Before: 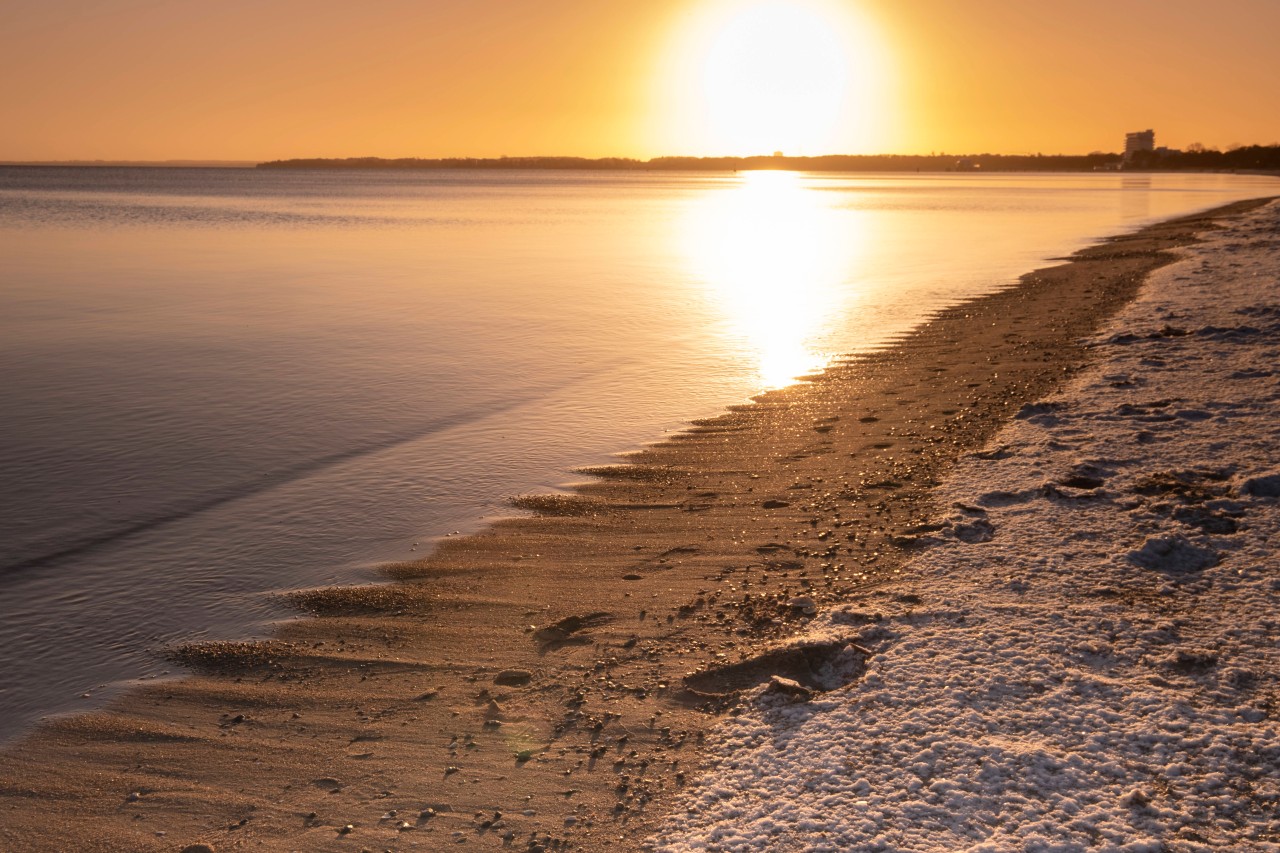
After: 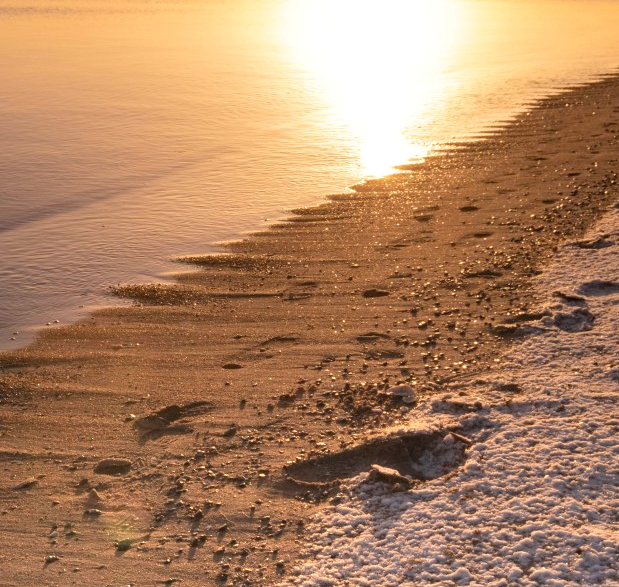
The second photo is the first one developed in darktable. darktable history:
tone equalizer: -8 EV 0.003 EV, -7 EV -0.035 EV, -6 EV 0.019 EV, -5 EV 0.036 EV, -4 EV 0.286 EV, -3 EV 0.677 EV, -2 EV 0.566 EV, -1 EV 0.183 EV, +0 EV 0.041 EV, smoothing diameter 24.79%, edges refinement/feathering 6.87, preserve details guided filter
crop: left 31.304%, top 24.751%, right 20.301%, bottom 6.39%
haze removal: compatibility mode true, adaptive false
